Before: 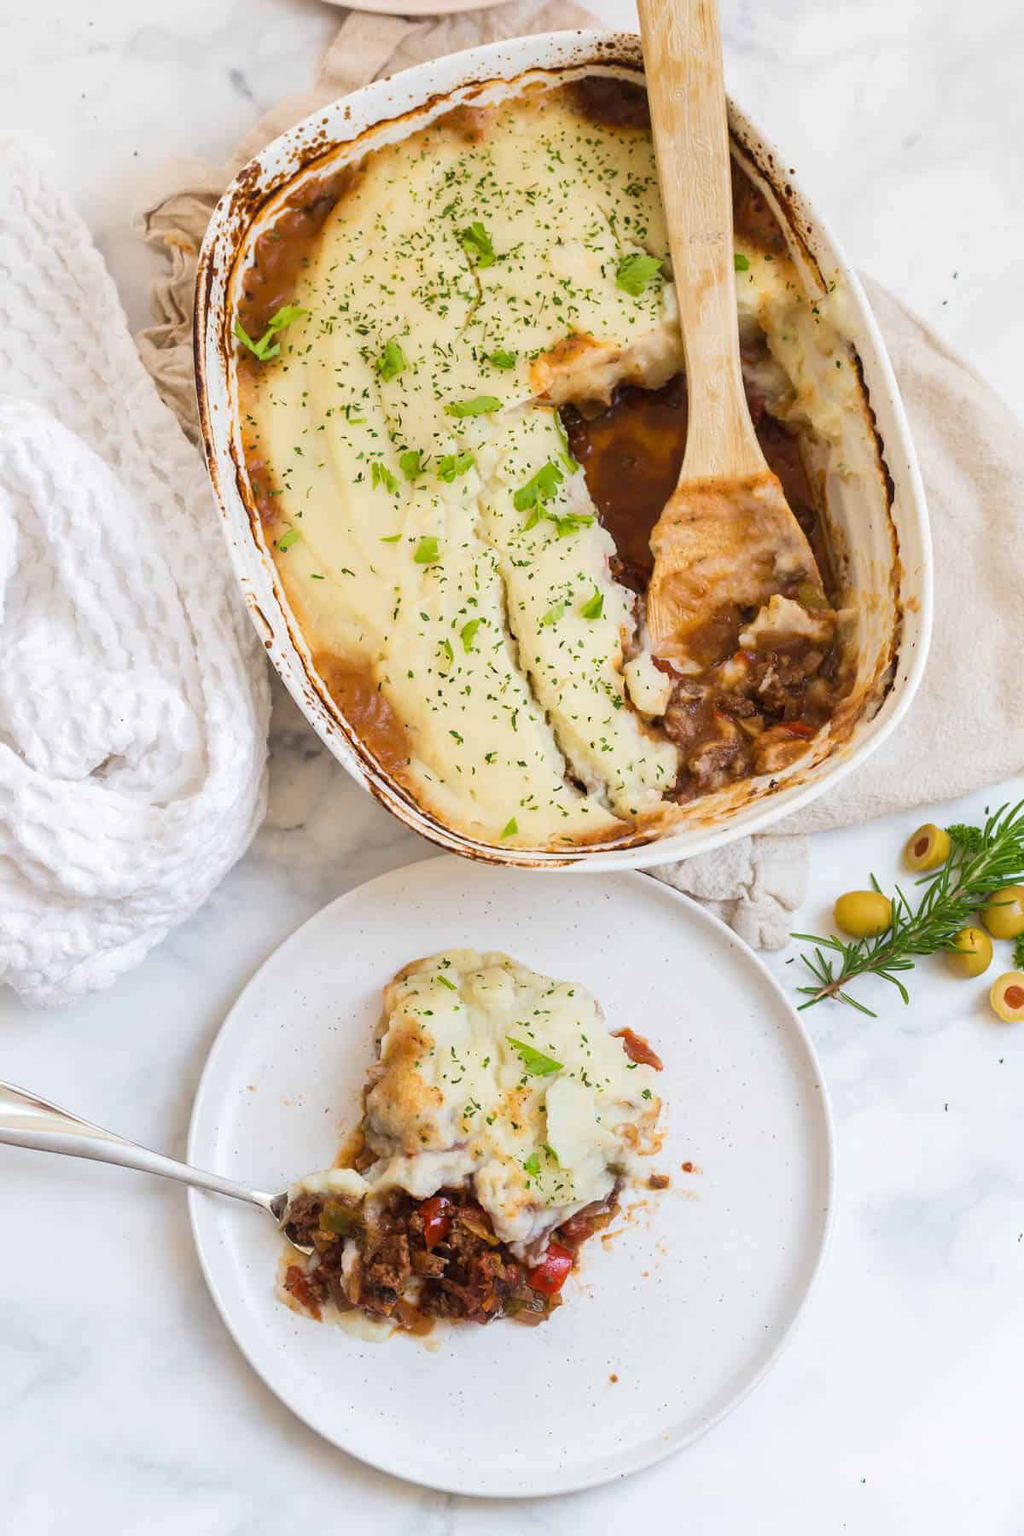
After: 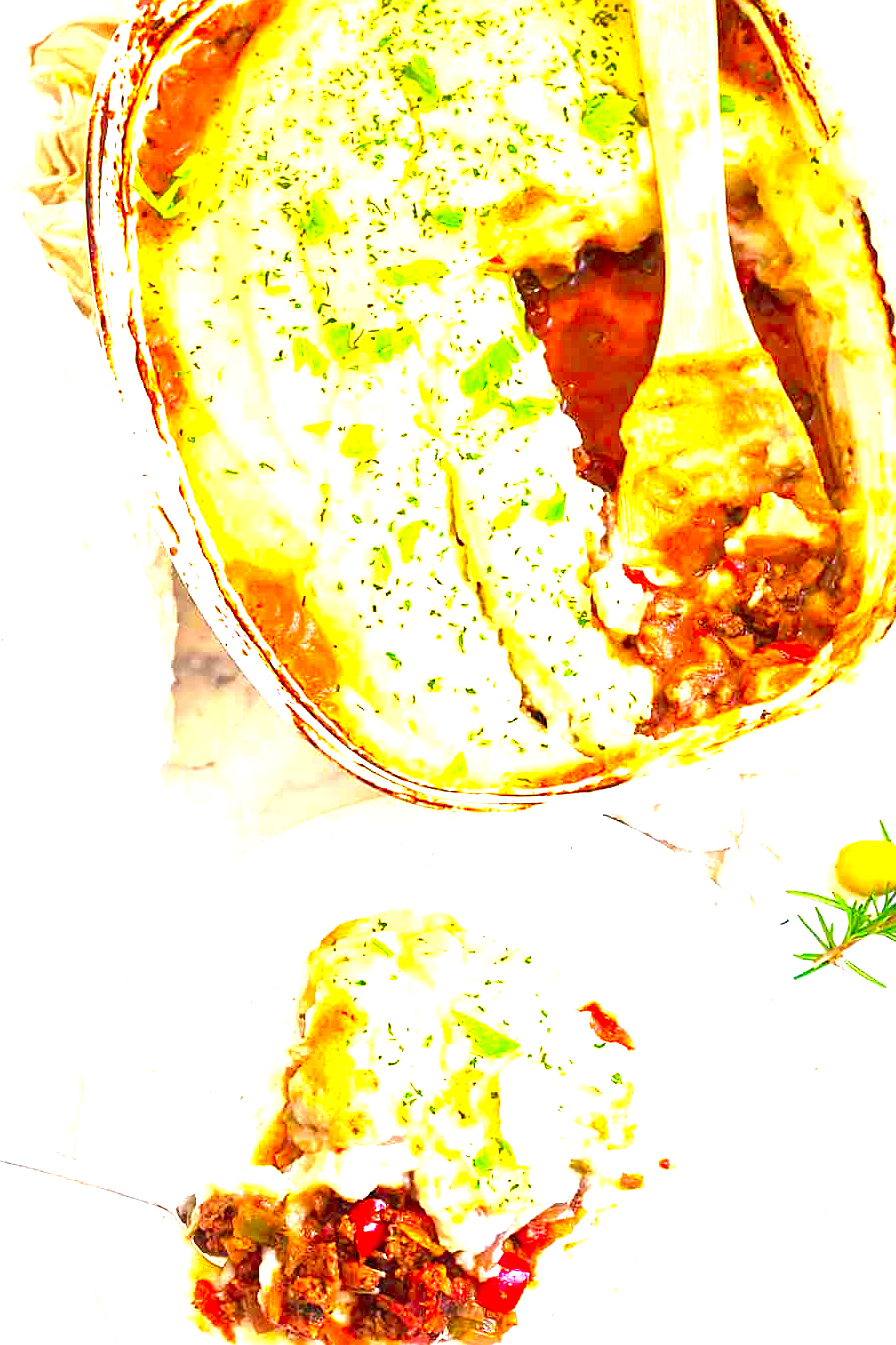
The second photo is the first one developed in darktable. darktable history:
exposure: black level correction 0.001, exposure 2 EV, compensate highlight preservation false
color correction: saturation 1.8
crop and rotate: left 11.831%, top 11.346%, right 13.429%, bottom 13.899%
sharpen: on, module defaults
